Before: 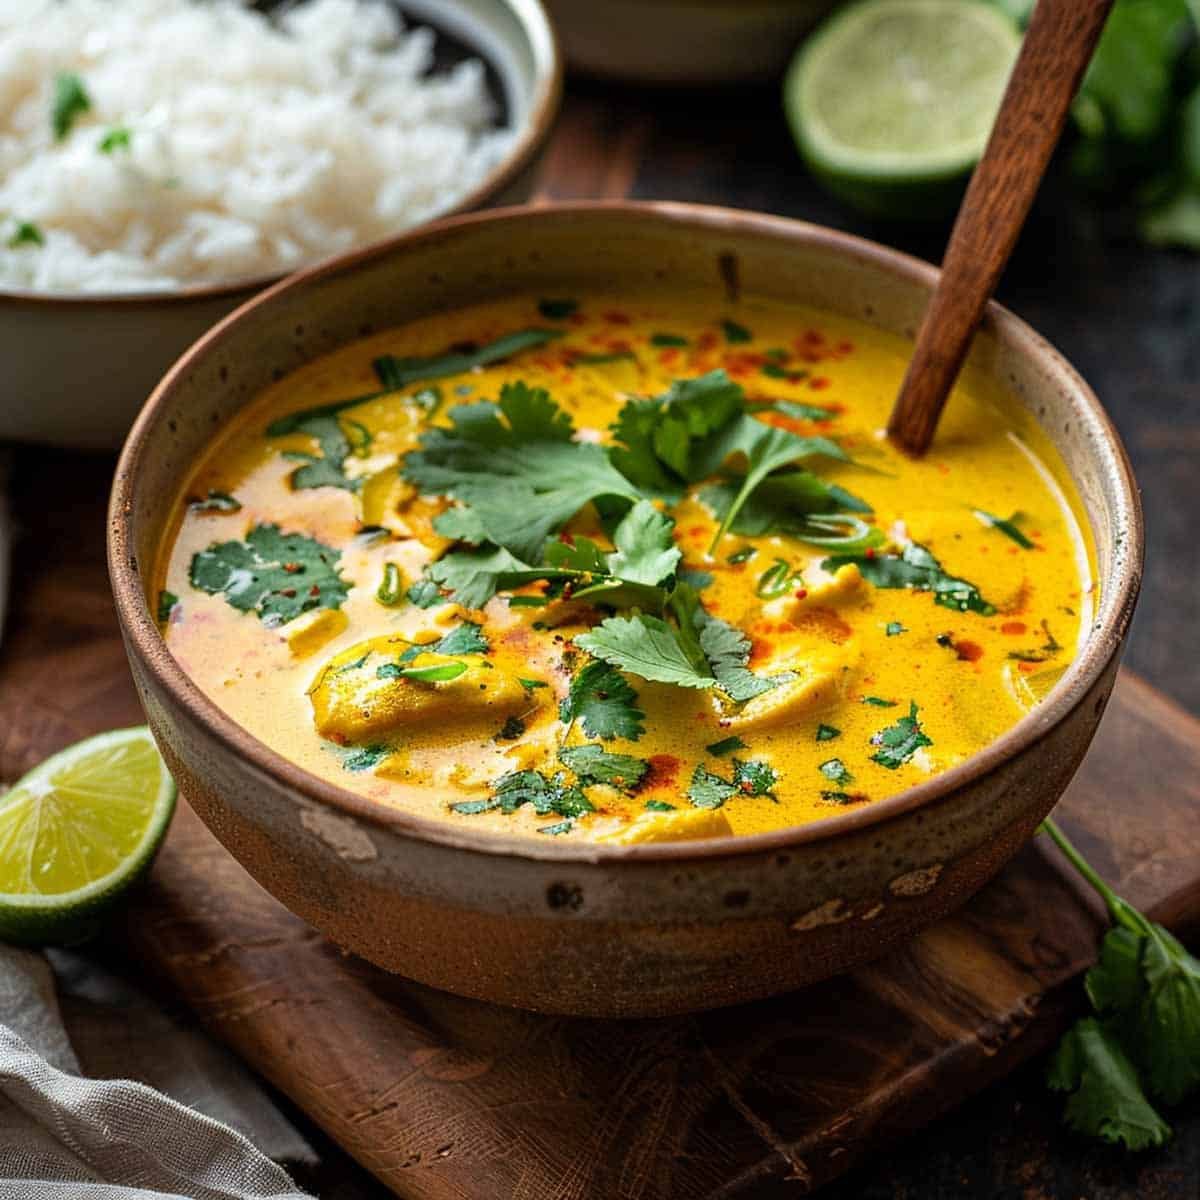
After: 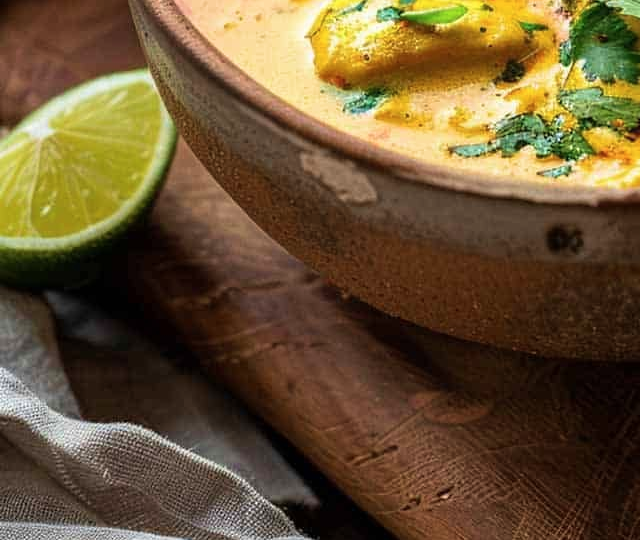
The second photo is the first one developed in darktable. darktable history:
crop and rotate: top 54.778%, right 46.61%, bottom 0.159%
contrast brightness saturation: saturation -0.05
velvia: on, module defaults
rotate and perspective: crop left 0, crop top 0
